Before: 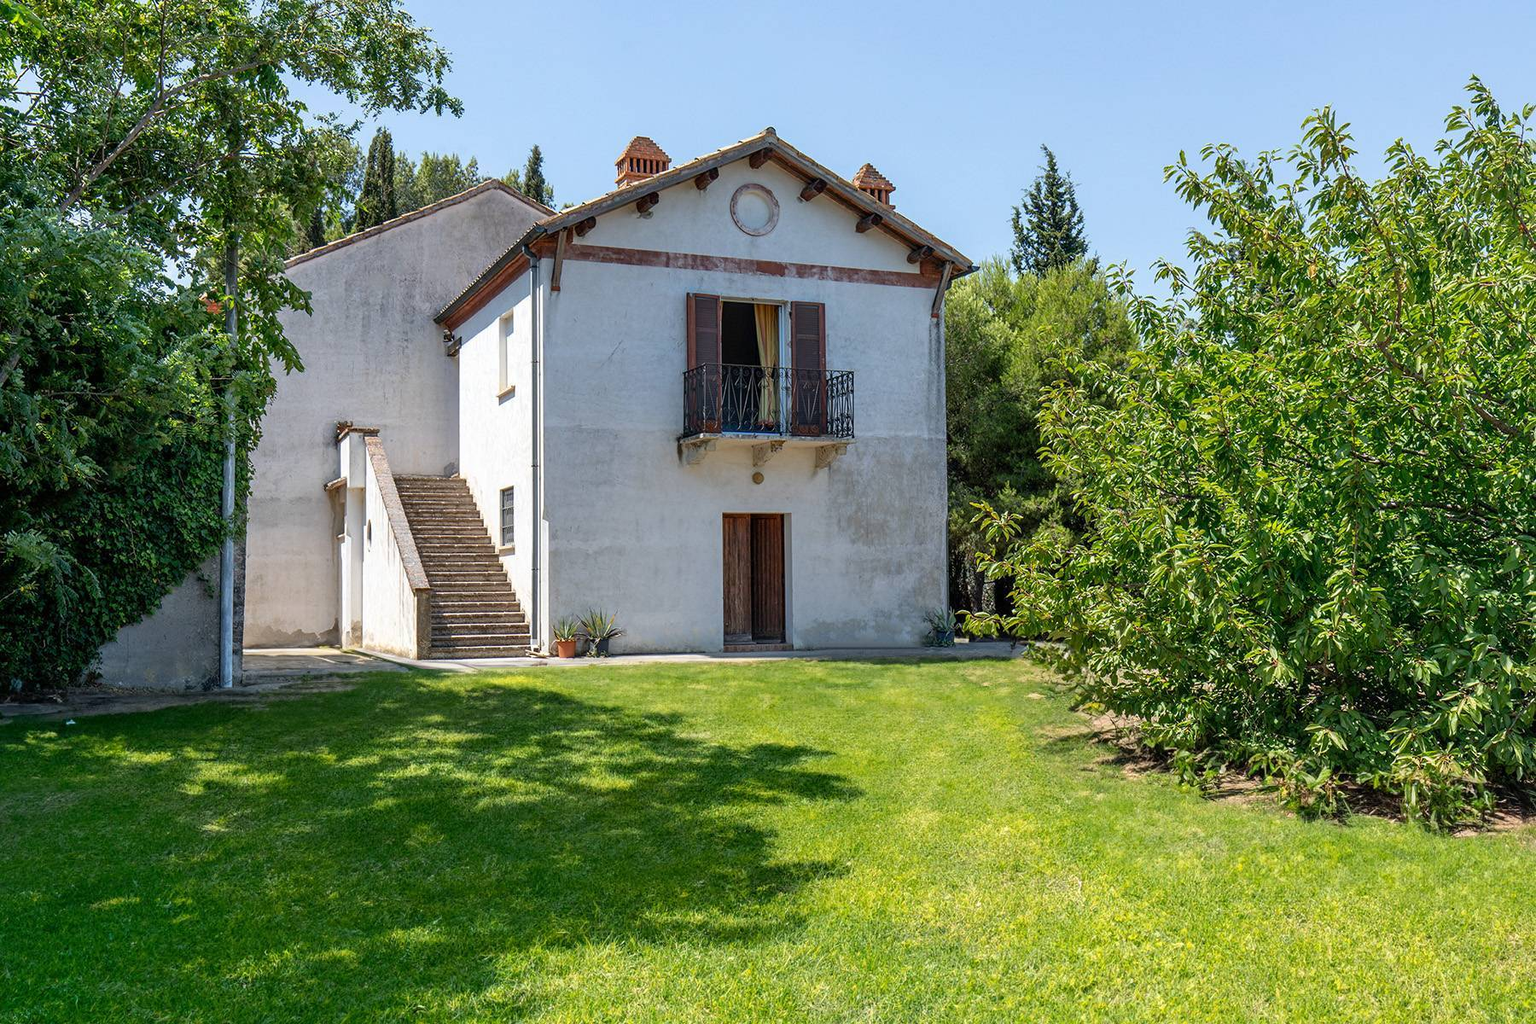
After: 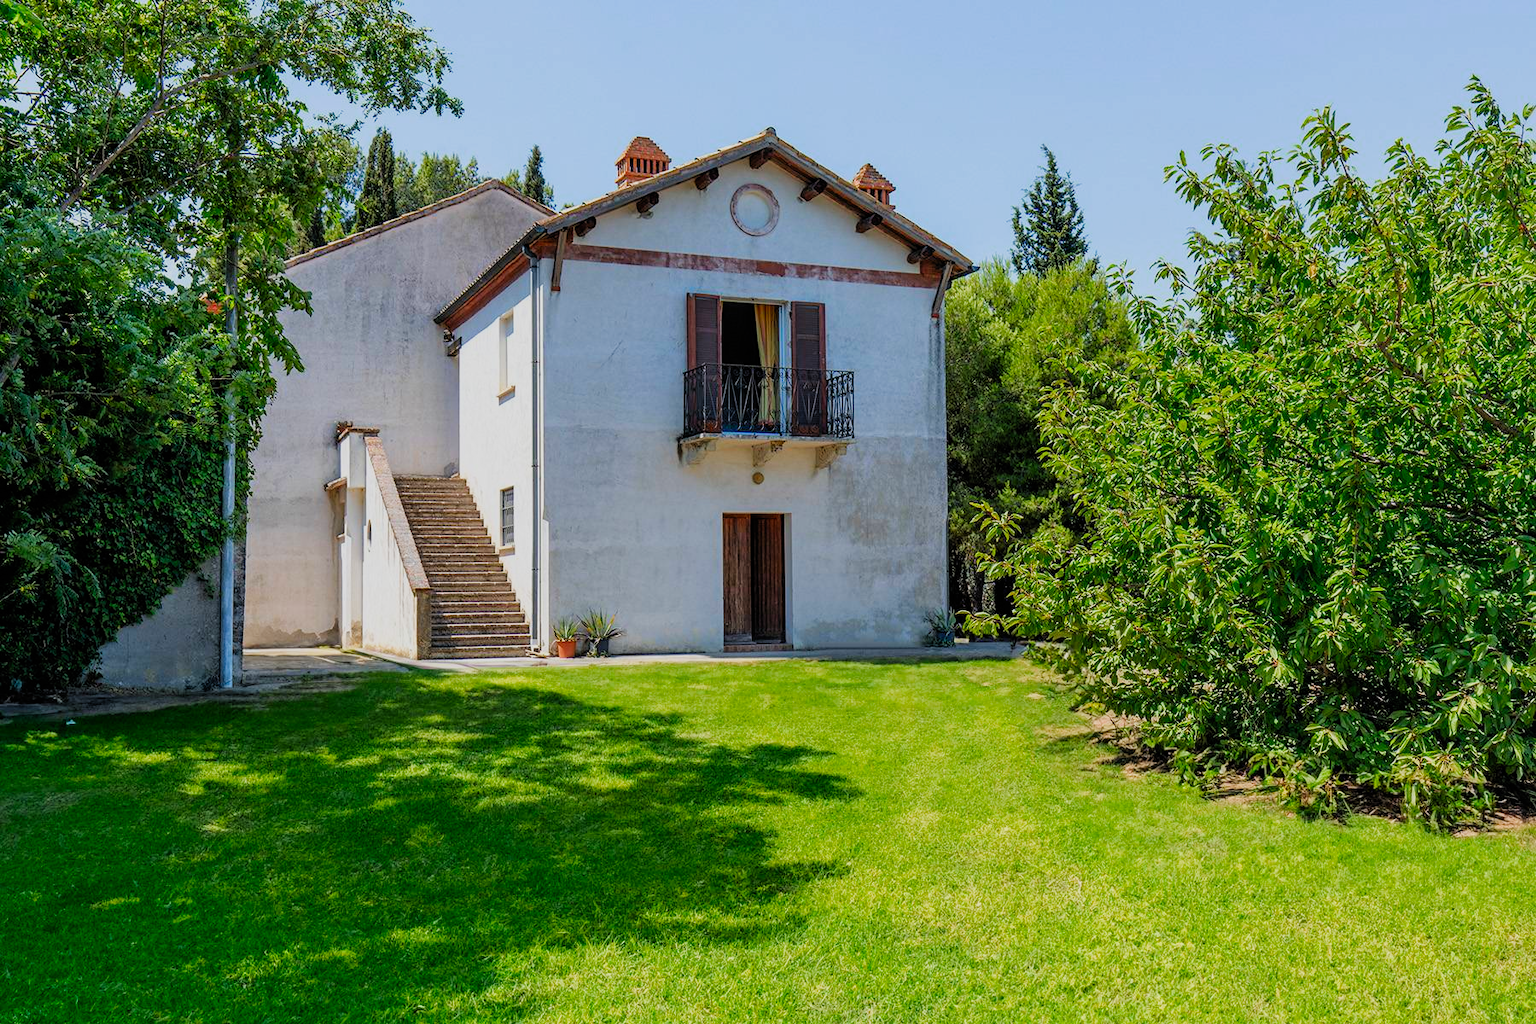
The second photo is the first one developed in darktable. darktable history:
filmic rgb: black relative exposure -7.99 EV, white relative exposure 3.95 EV, hardness 4.22, color science v4 (2020)
contrast brightness saturation: saturation 0.495
